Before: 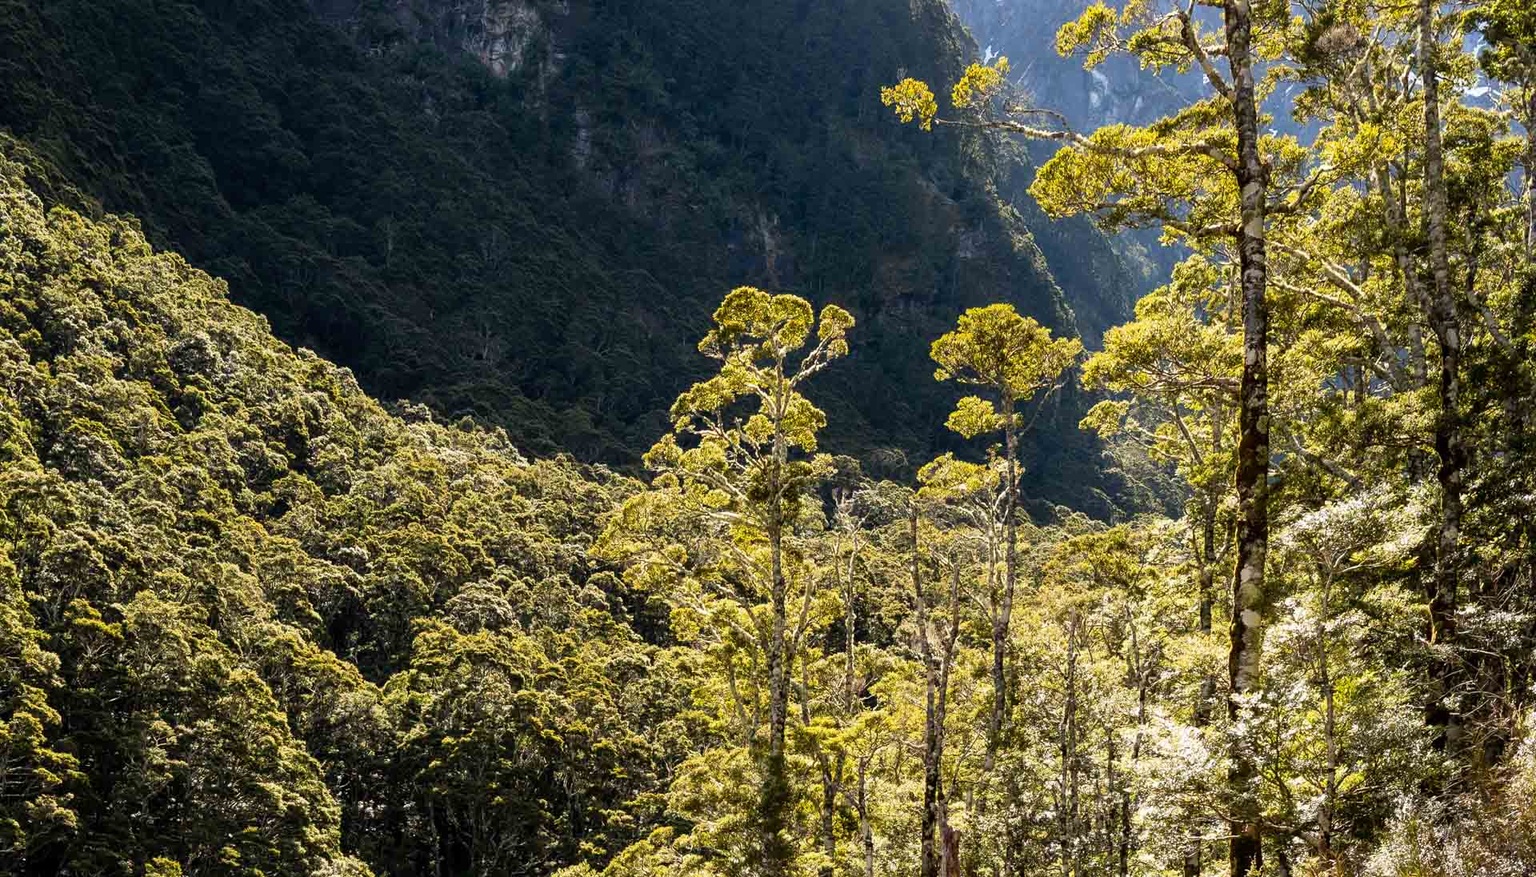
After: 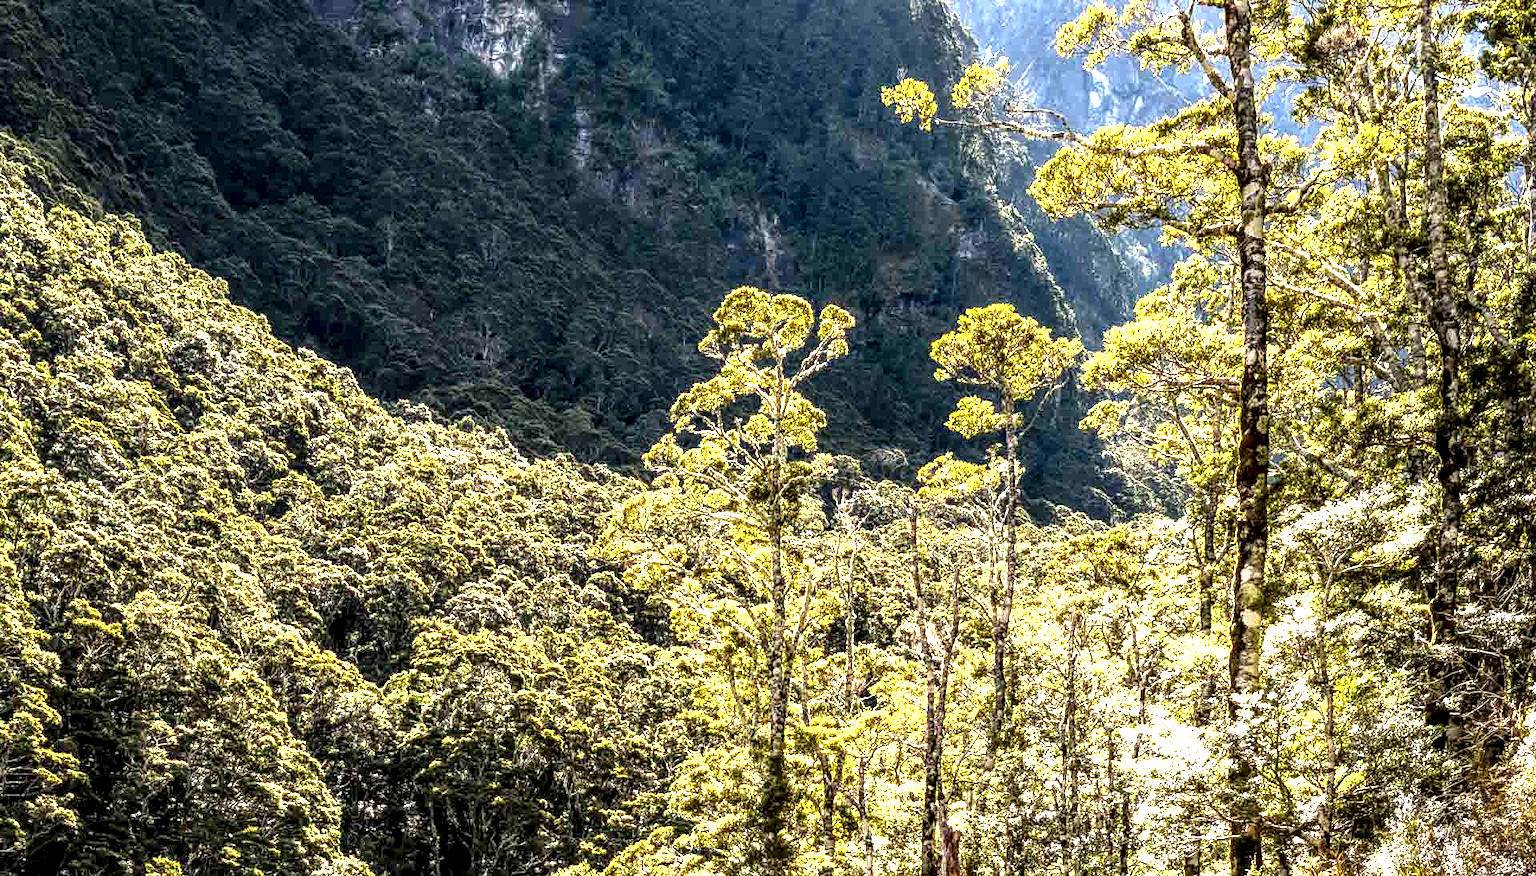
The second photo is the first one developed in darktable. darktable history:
local contrast: highlights 19%, detail 186%
exposure: black level correction 0, exposure 1.198 EV, compensate exposure bias true, compensate highlight preservation false
